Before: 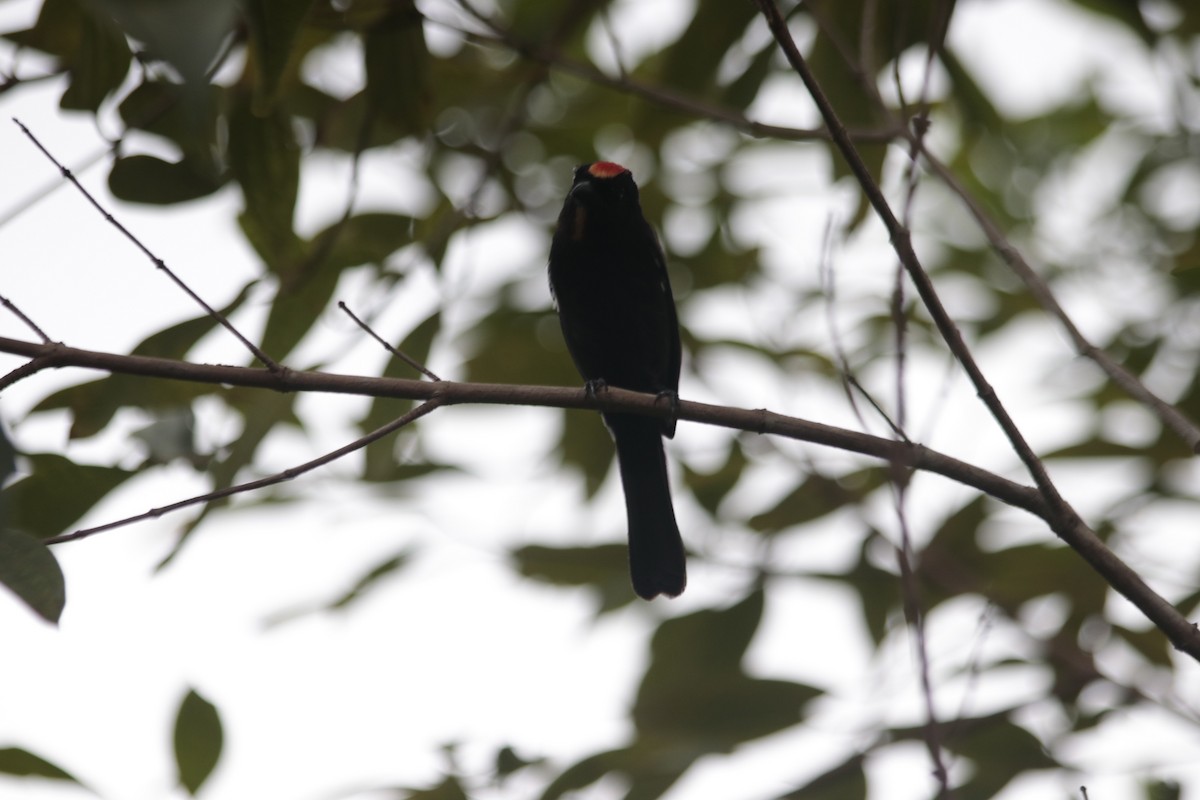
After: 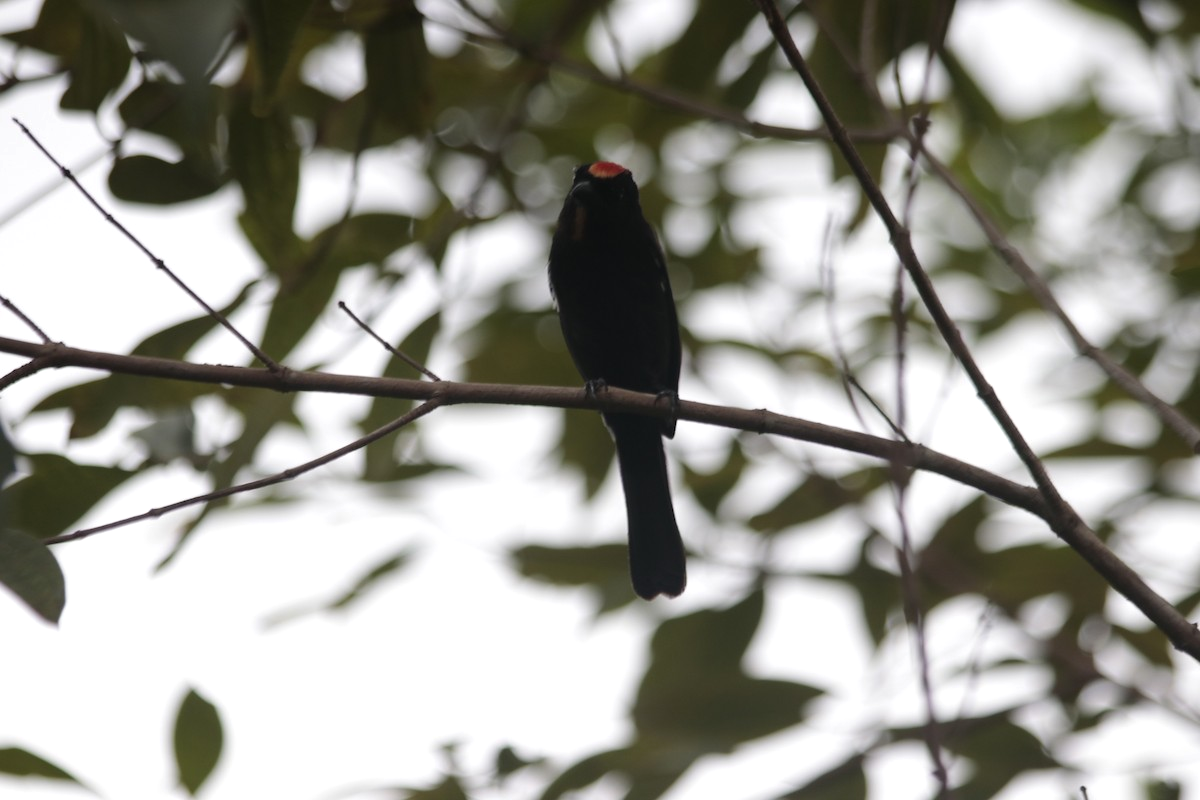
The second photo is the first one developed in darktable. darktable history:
exposure: exposure 0.086 EV, compensate exposure bias true, compensate highlight preservation false
